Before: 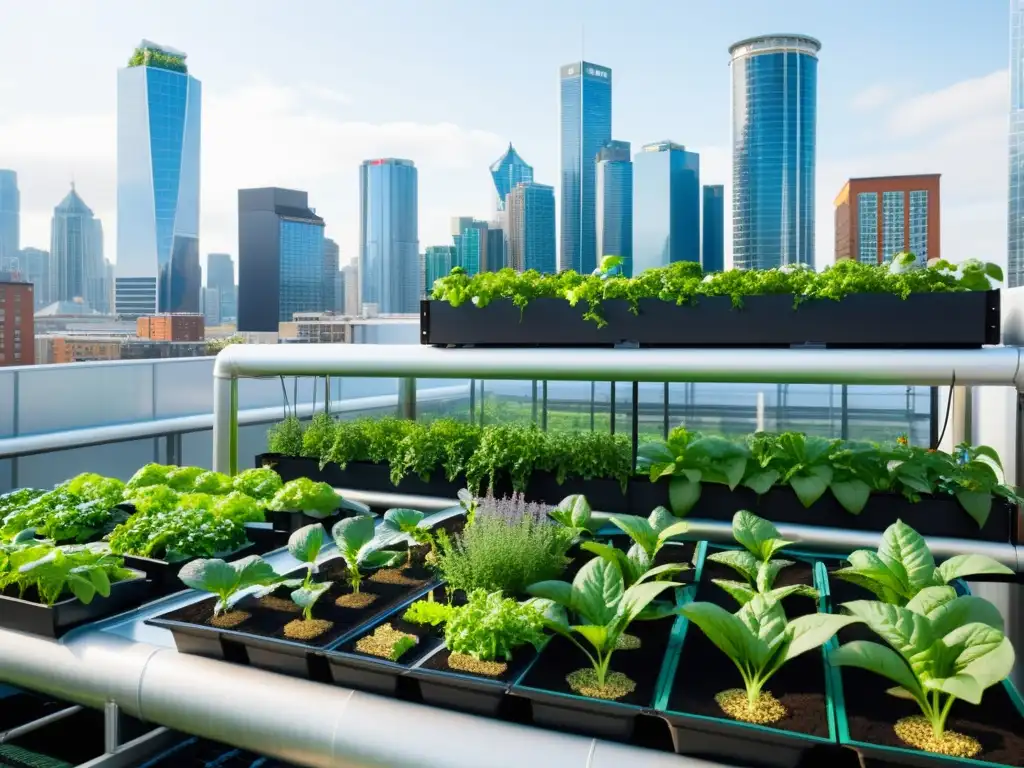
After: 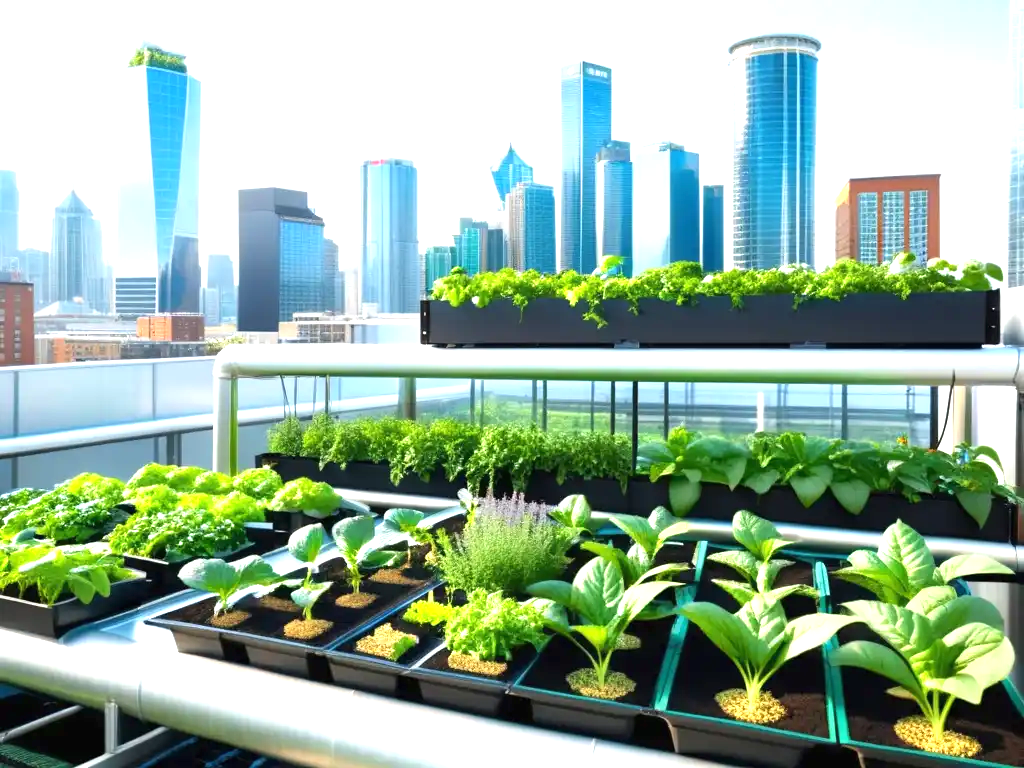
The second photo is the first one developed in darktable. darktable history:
exposure: black level correction 0, exposure 0.951 EV, compensate exposure bias true, compensate highlight preservation false
tone equalizer: edges refinement/feathering 500, mask exposure compensation -1.57 EV, preserve details guided filter
